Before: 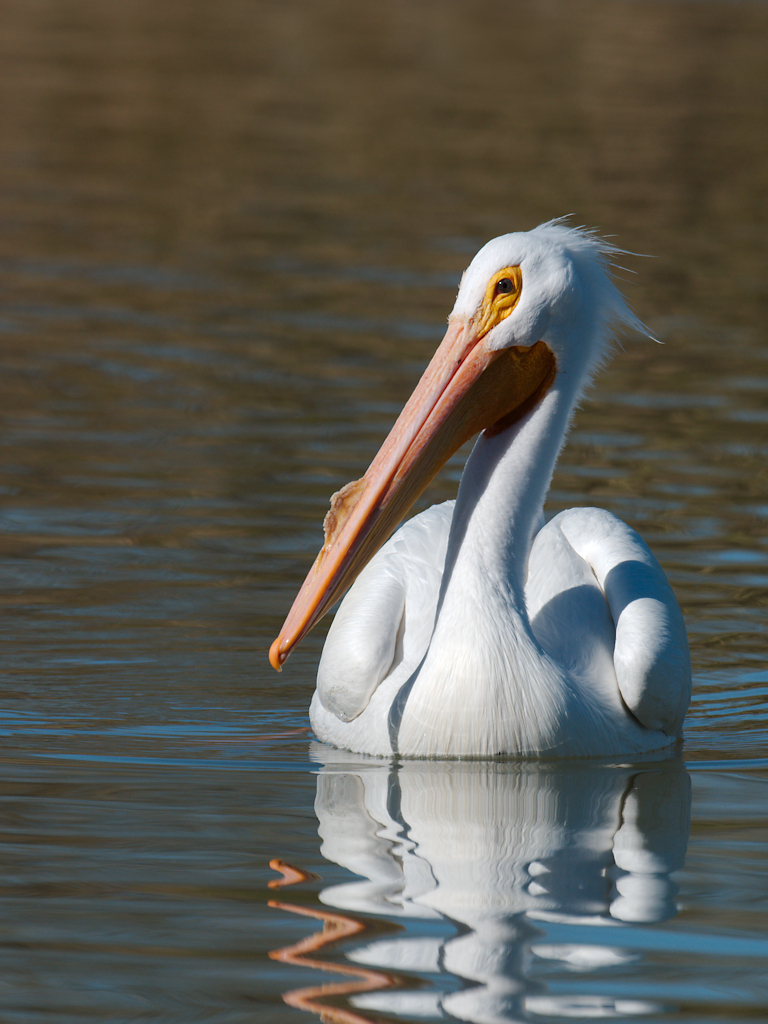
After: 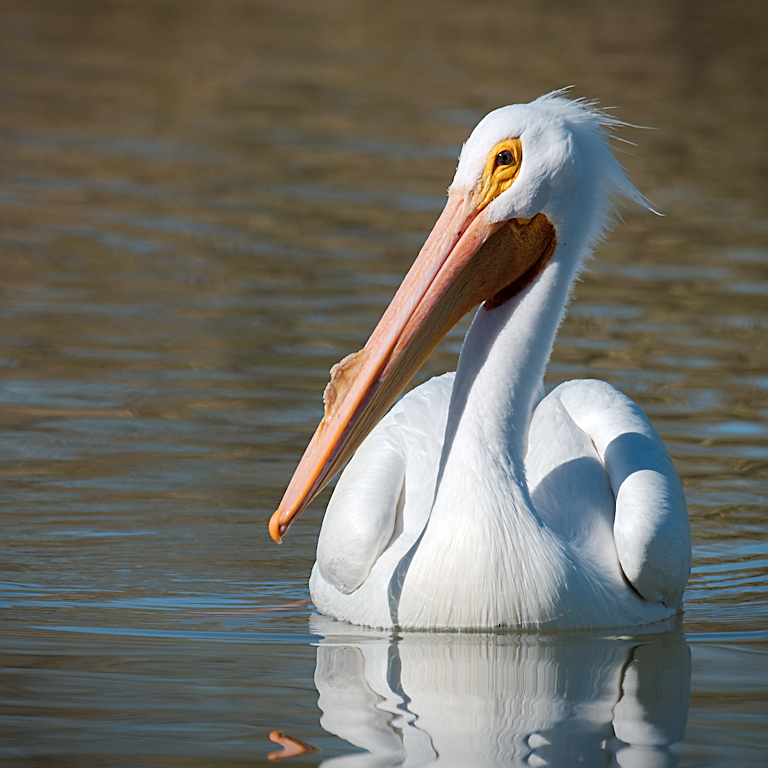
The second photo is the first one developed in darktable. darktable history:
vignetting: fall-off start 97.23%, saturation -0.024, center (-0.033, -0.042), width/height ratio 1.179, unbound false
sharpen: on, module defaults
exposure: black level correction 0.005, exposure 0.014 EV, compensate highlight preservation false
contrast brightness saturation: brightness 0.15
crop and rotate: top 12.5%, bottom 12.5%
